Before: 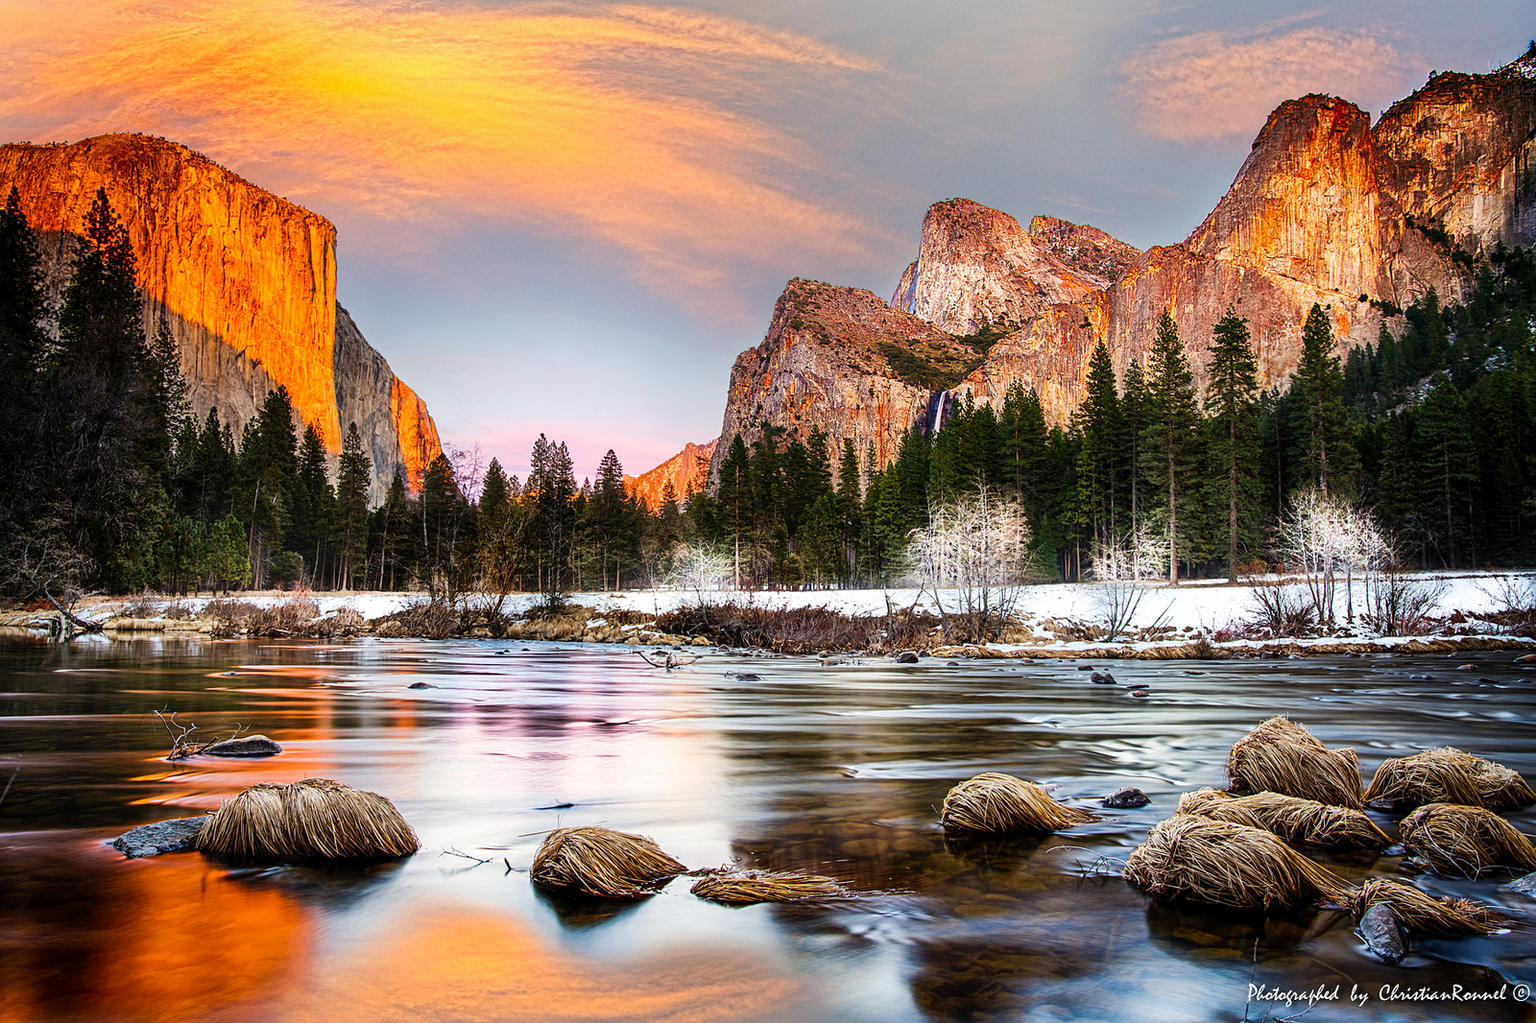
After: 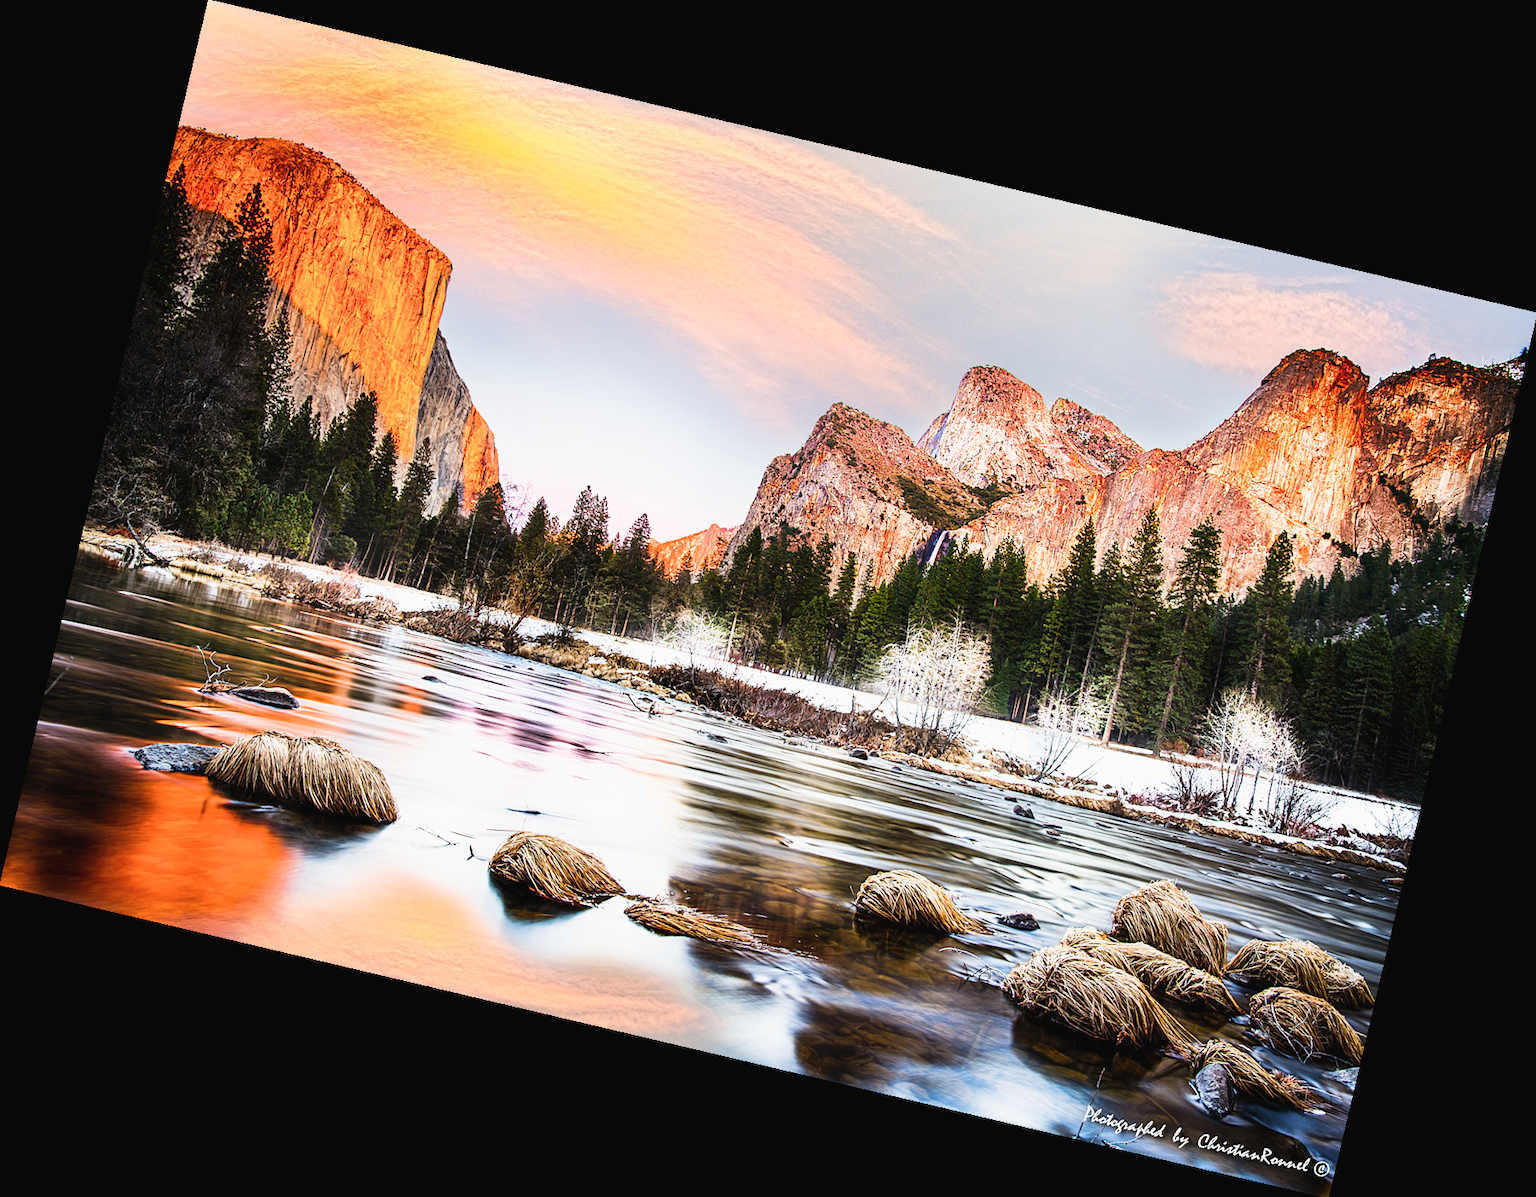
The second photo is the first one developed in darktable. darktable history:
sigmoid: contrast 1.22, skew 0.65
exposure: black level correction -0.002, exposure 0.708 EV, compensate exposure bias true, compensate highlight preservation false
rotate and perspective: rotation 13.27°, automatic cropping off
tone equalizer: -8 EV -0.417 EV, -7 EV -0.389 EV, -6 EV -0.333 EV, -5 EV -0.222 EV, -3 EV 0.222 EV, -2 EV 0.333 EV, -1 EV 0.389 EV, +0 EV 0.417 EV, edges refinement/feathering 500, mask exposure compensation -1.57 EV, preserve details no
